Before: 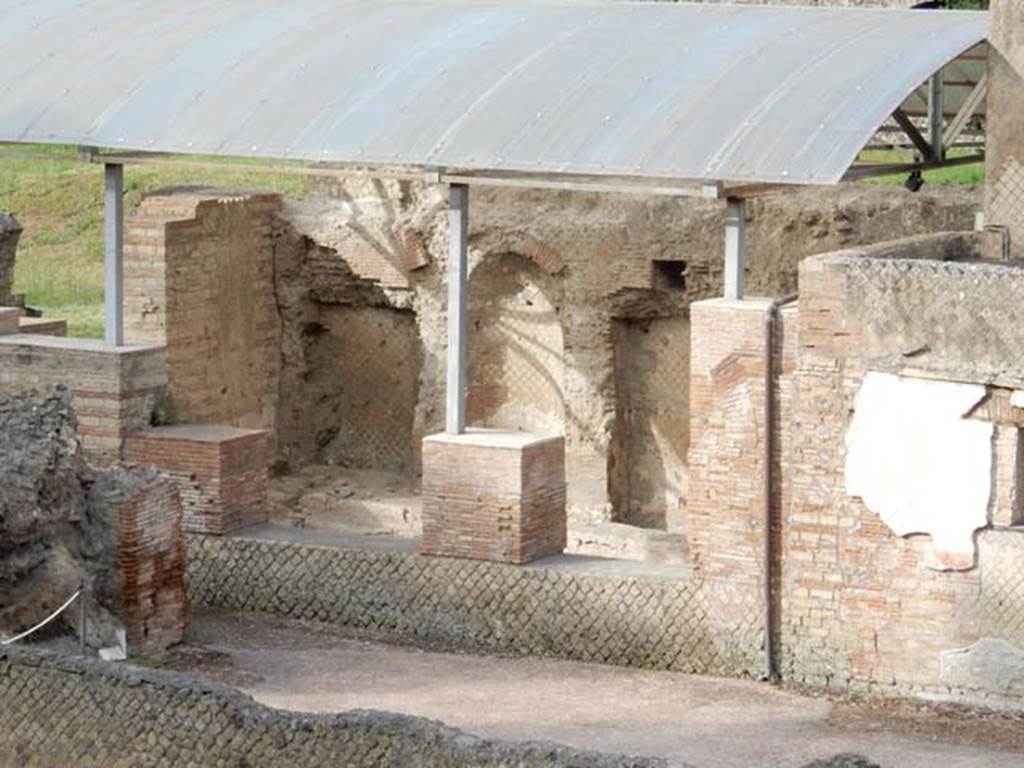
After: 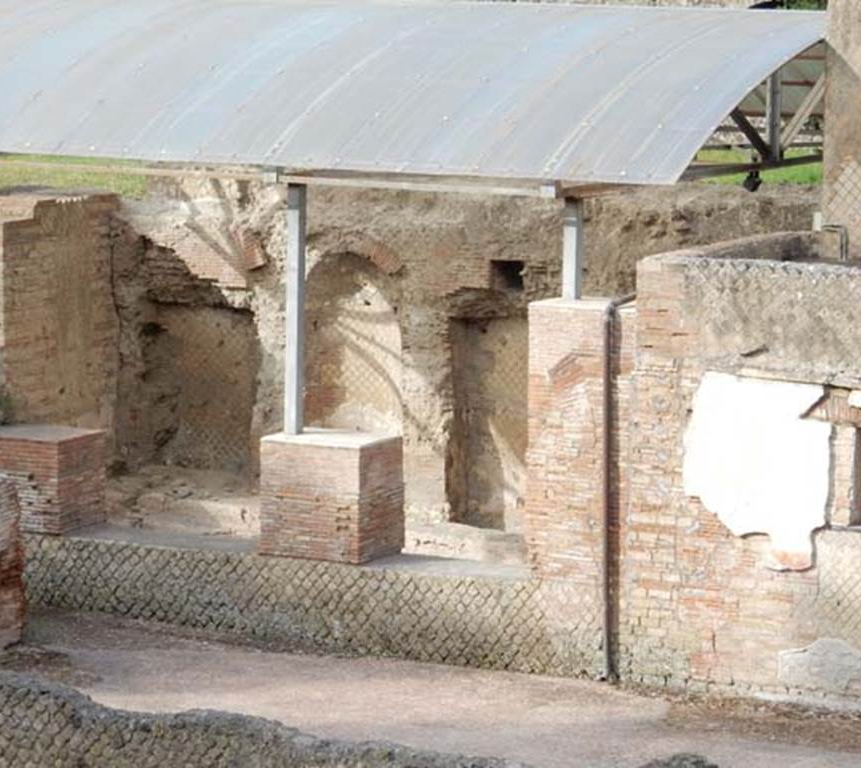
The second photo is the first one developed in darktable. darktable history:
crop: left 15.866%
